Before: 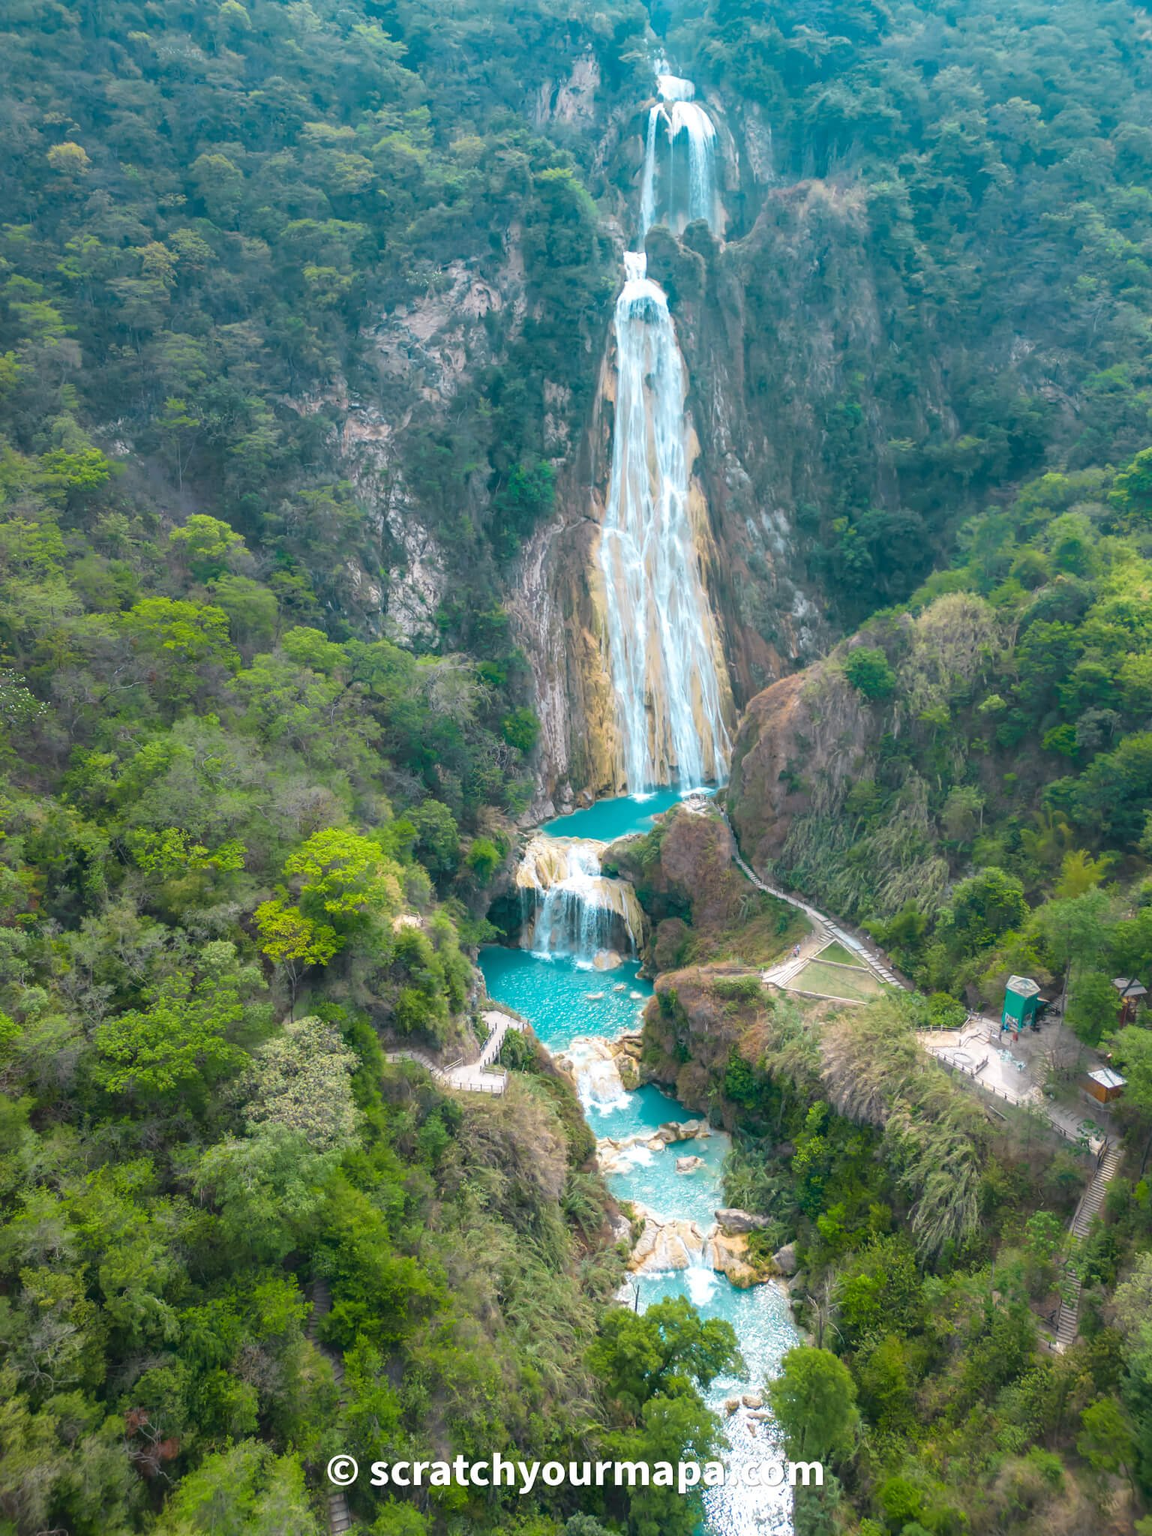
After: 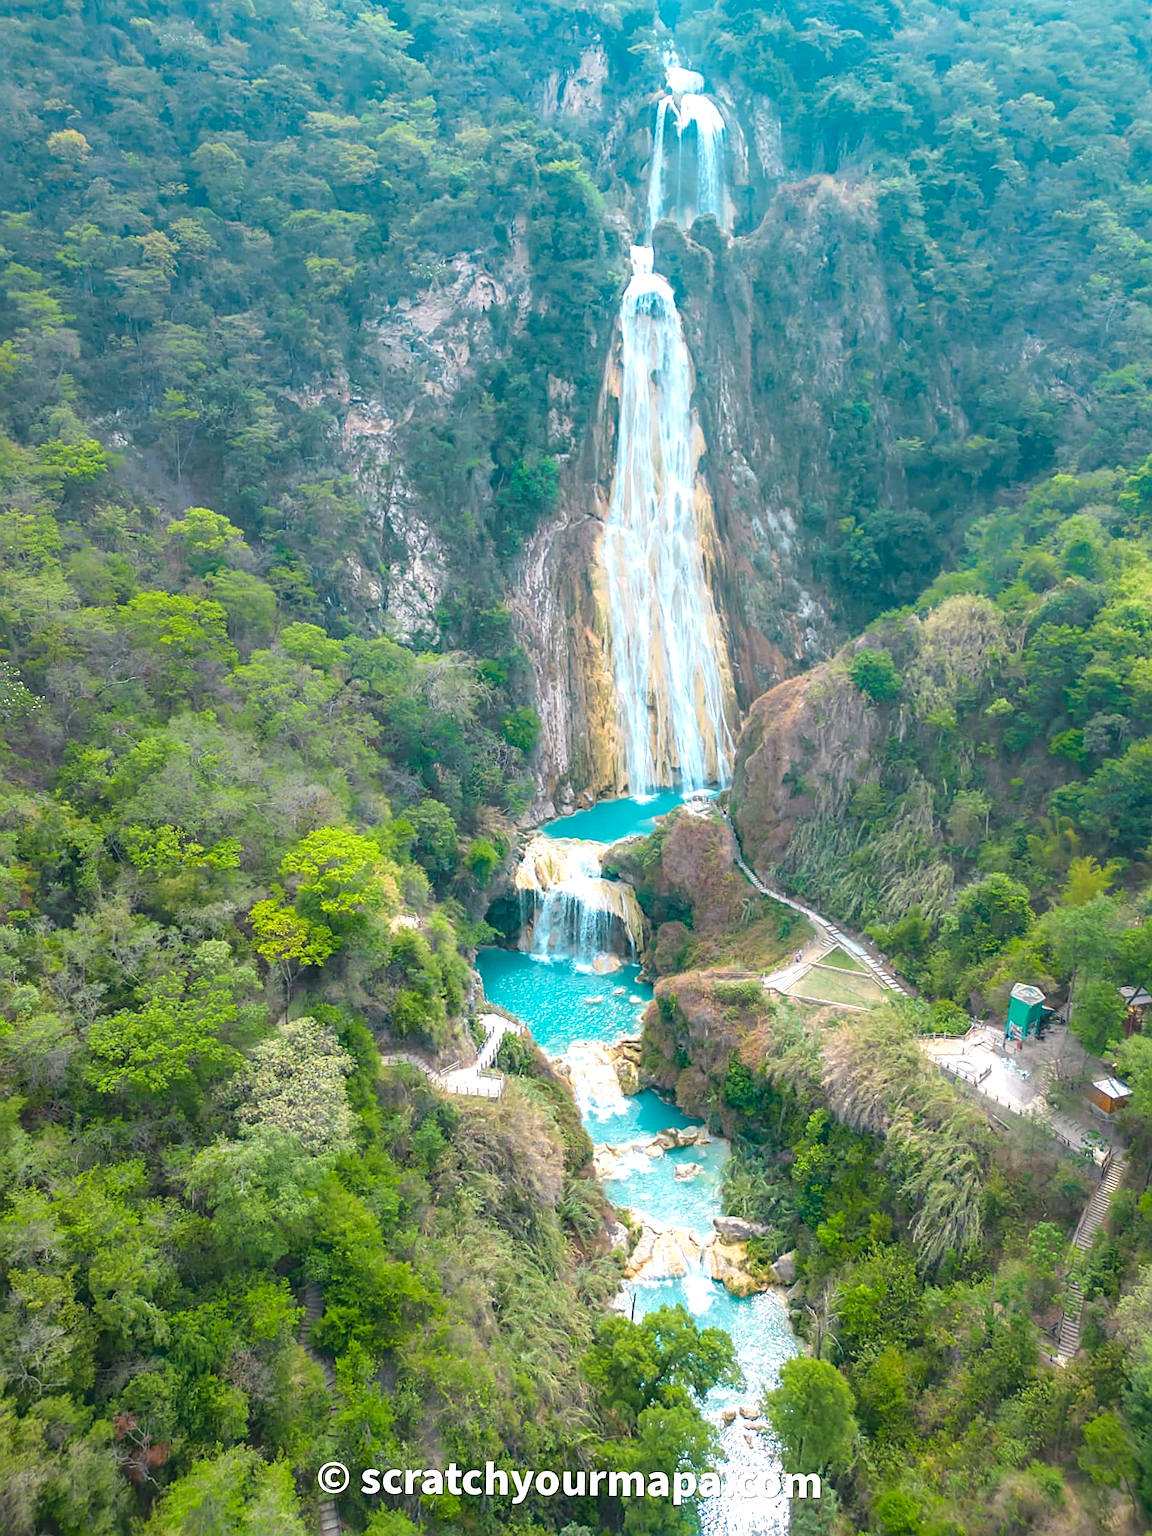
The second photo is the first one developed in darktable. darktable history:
sharpen: on, module defaults
exposure: exposure -0.001 EV, compensate highlight preservation false
crop and rotate: angle -0.563°
levels: levels [0, 0.435, 0.917]
